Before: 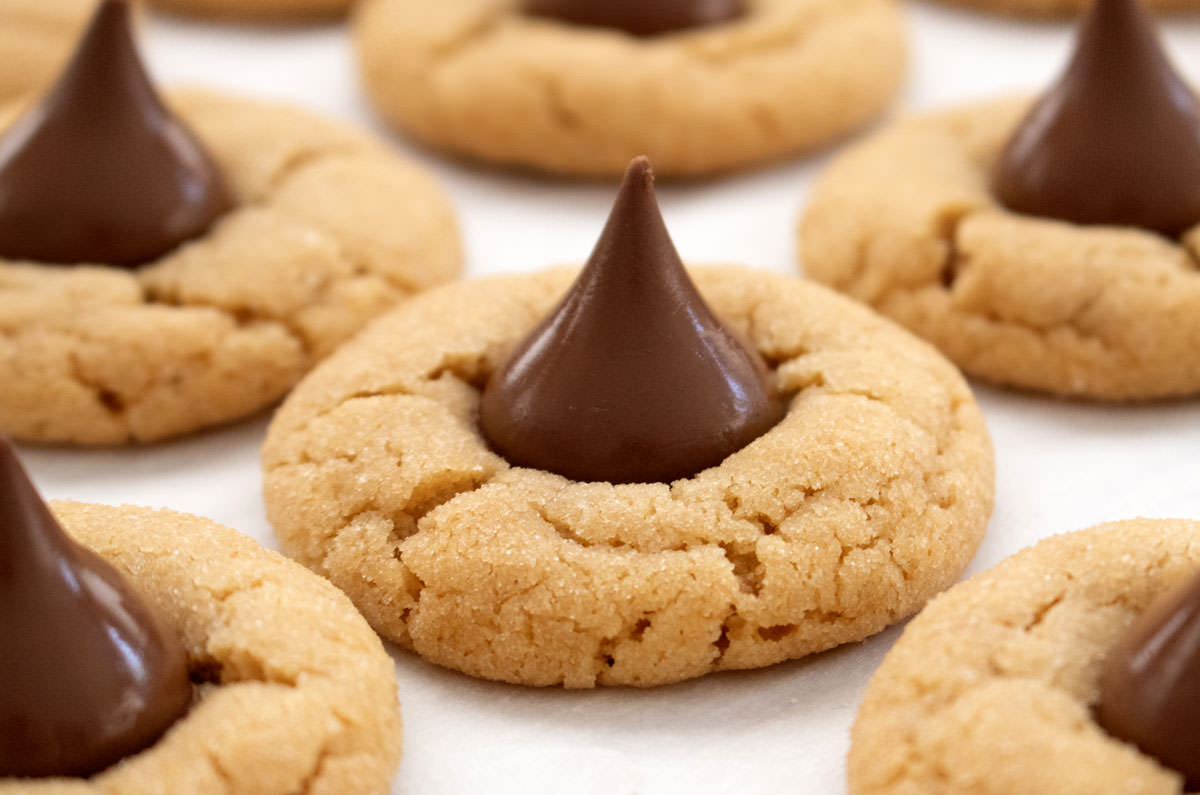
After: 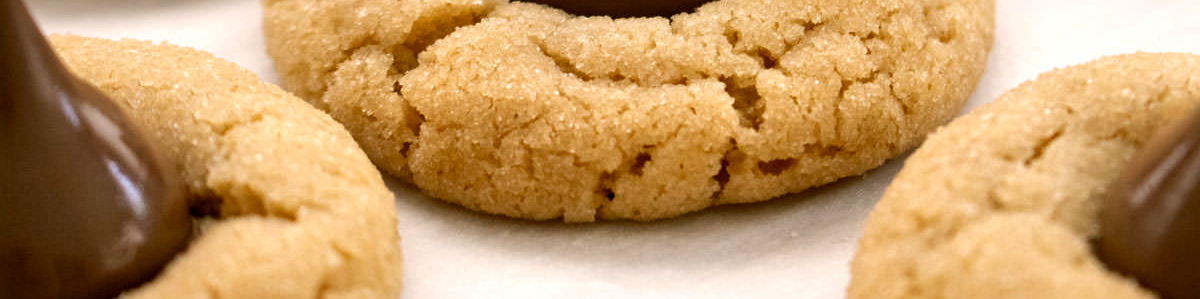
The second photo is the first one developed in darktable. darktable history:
color correction: highlights a* 4.4, highlights b* 4.95, shadows a* -7.32, shadows b* 4.8
crop and rotate: top 58.652%, bottom 3.702%
shadows and highlights: shadows 25.29, highlights -25.9
local contrast: mode bilateral grid, contrast 25, coarseness 60, detail 152%, midtone range 0.2
